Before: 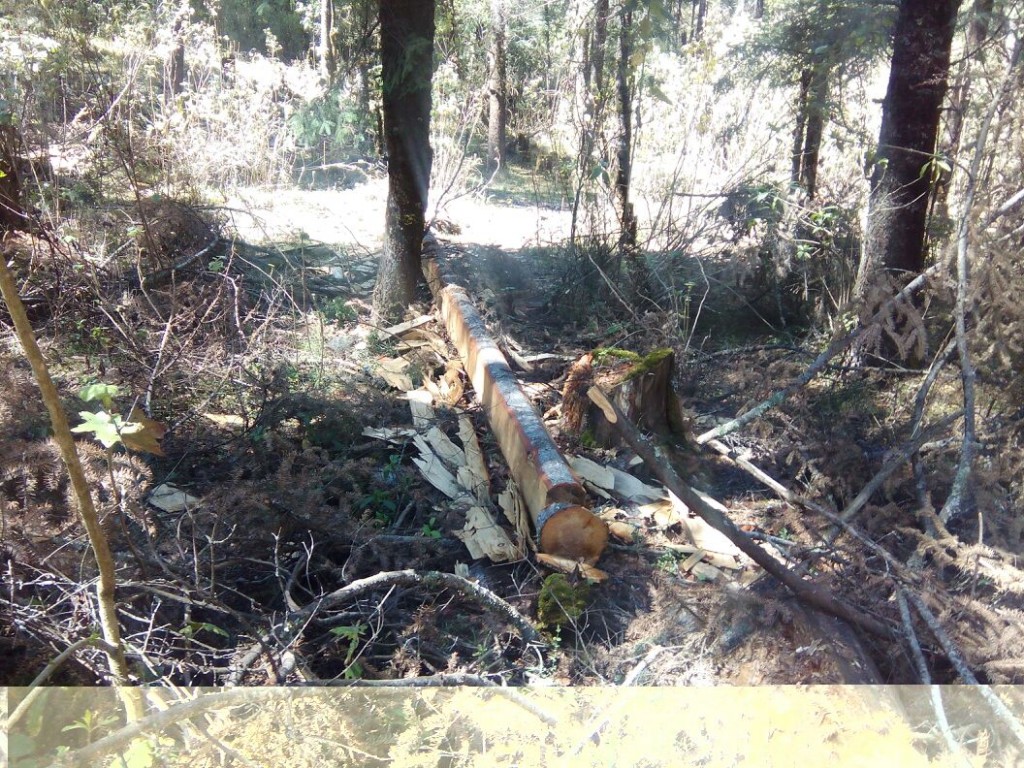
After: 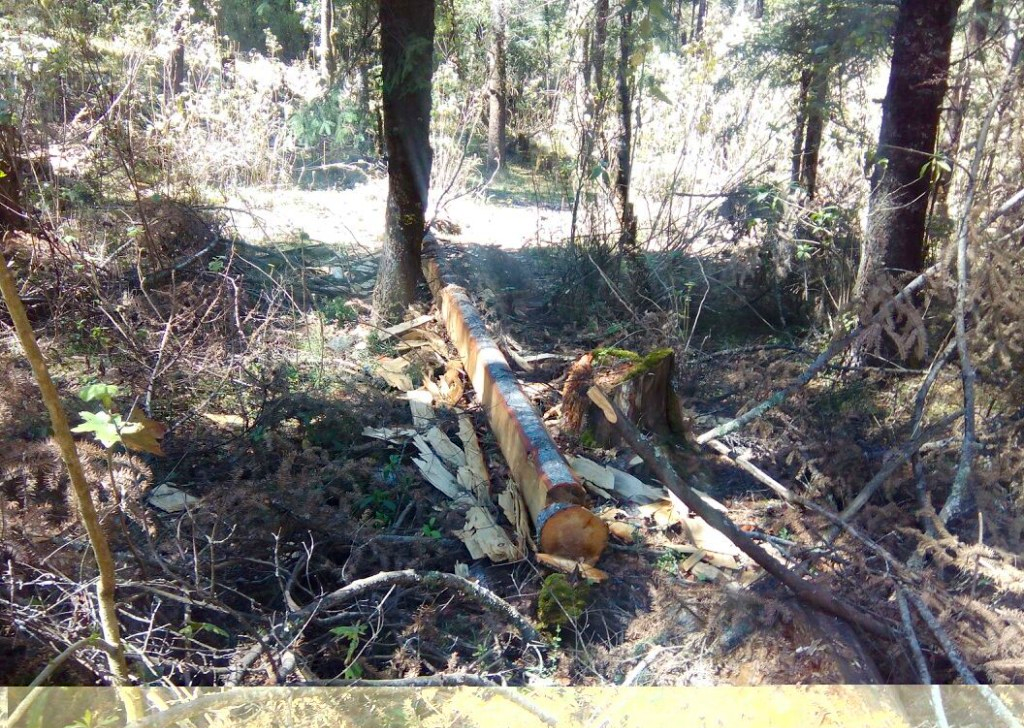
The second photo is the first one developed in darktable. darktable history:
color contrast: green-magenta contrast 1.2, blue-yellow contrast 1.2
crop and rotate: top 0%, bottom 5.097%
haze removal: compatibility mode true, adaptive false
